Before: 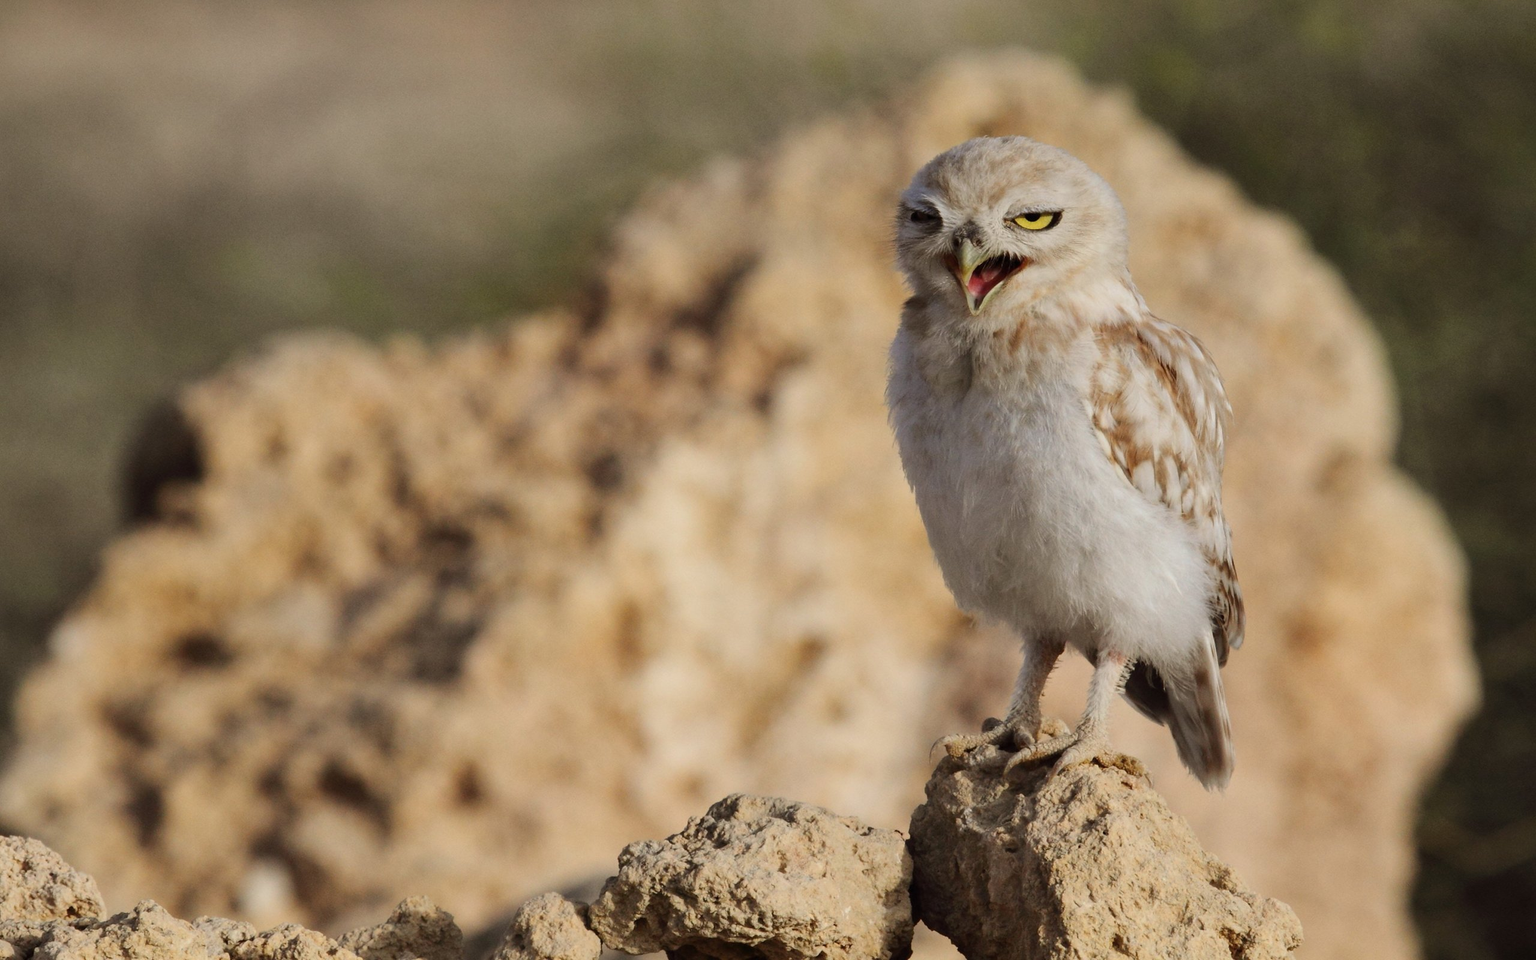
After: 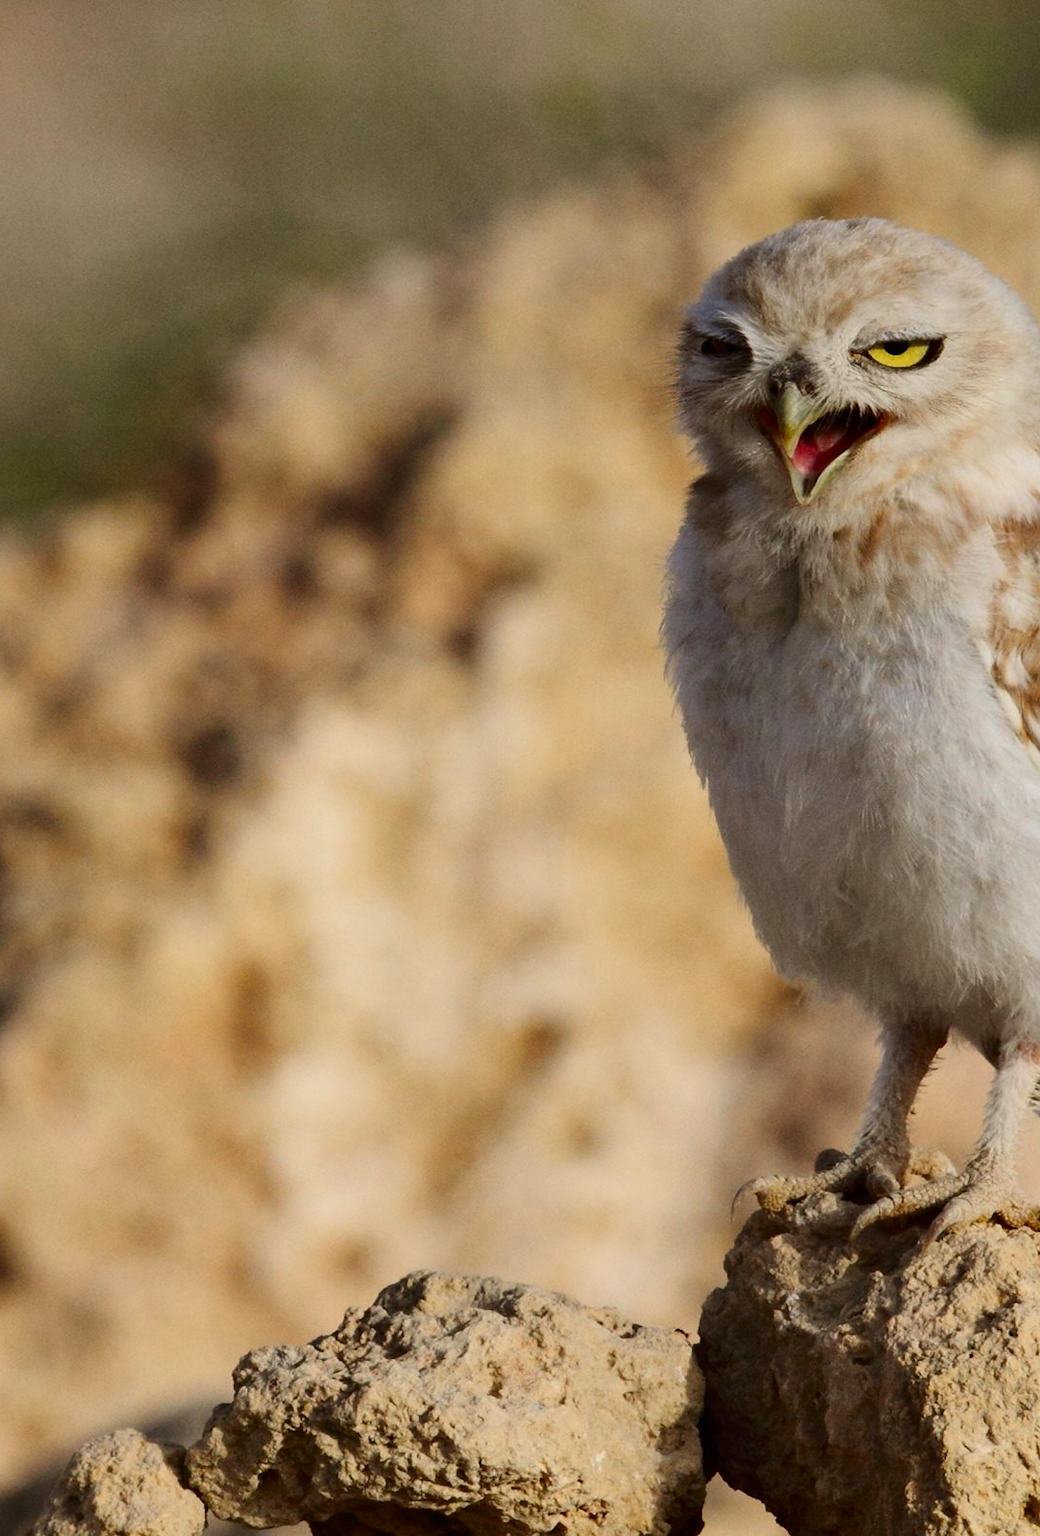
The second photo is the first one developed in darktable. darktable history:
crop: left 30.81%, right 26.885%
contrast brightness saturation: contrast 0.133, brightness -0.062, saturation 0.165
